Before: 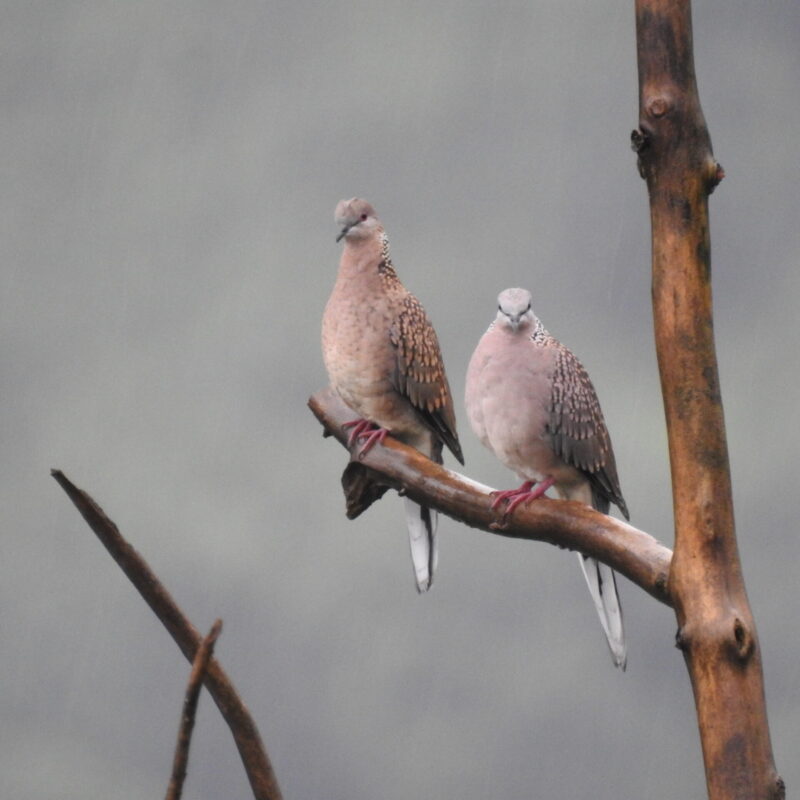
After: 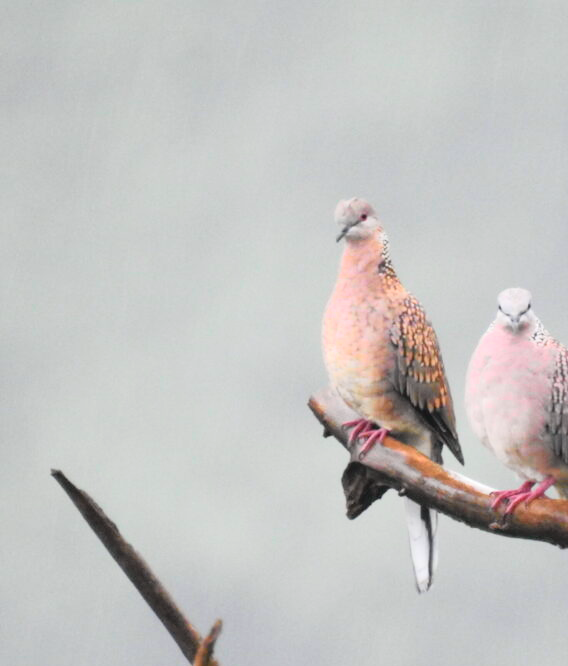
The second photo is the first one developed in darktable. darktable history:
tone curve: curves: ch0 [(0, 0.022) (0.114, 0.088) (0.282, 0.316) (0.446, 0.511) (0.613, 0.693) (0.786, 0.843) (0.999, 0.949)]; ch1 [(0, 0) (0.395, 0.343) (0.463, 0.427) (0.486, 0.474) (0.503, 0.5) (0.535, 0.522) (0.555, 0.566) (0.594, 0.614) (0.755, 0.793) (1, 1)]; ch2 [(0, 0) (0.369, 0.388) (0.449, 0.431) (0.501, 0.5) (0.528, 0.517) (0.561, 0.59) (0.612, 0.646) (0.697, 0.721) (1, 1)], color space Lab, independent channels, preserve colors none
exposure: exposure 0.6 EV, compensate highlight preservation false
crop: right 28.885%, bottom 16.626%
